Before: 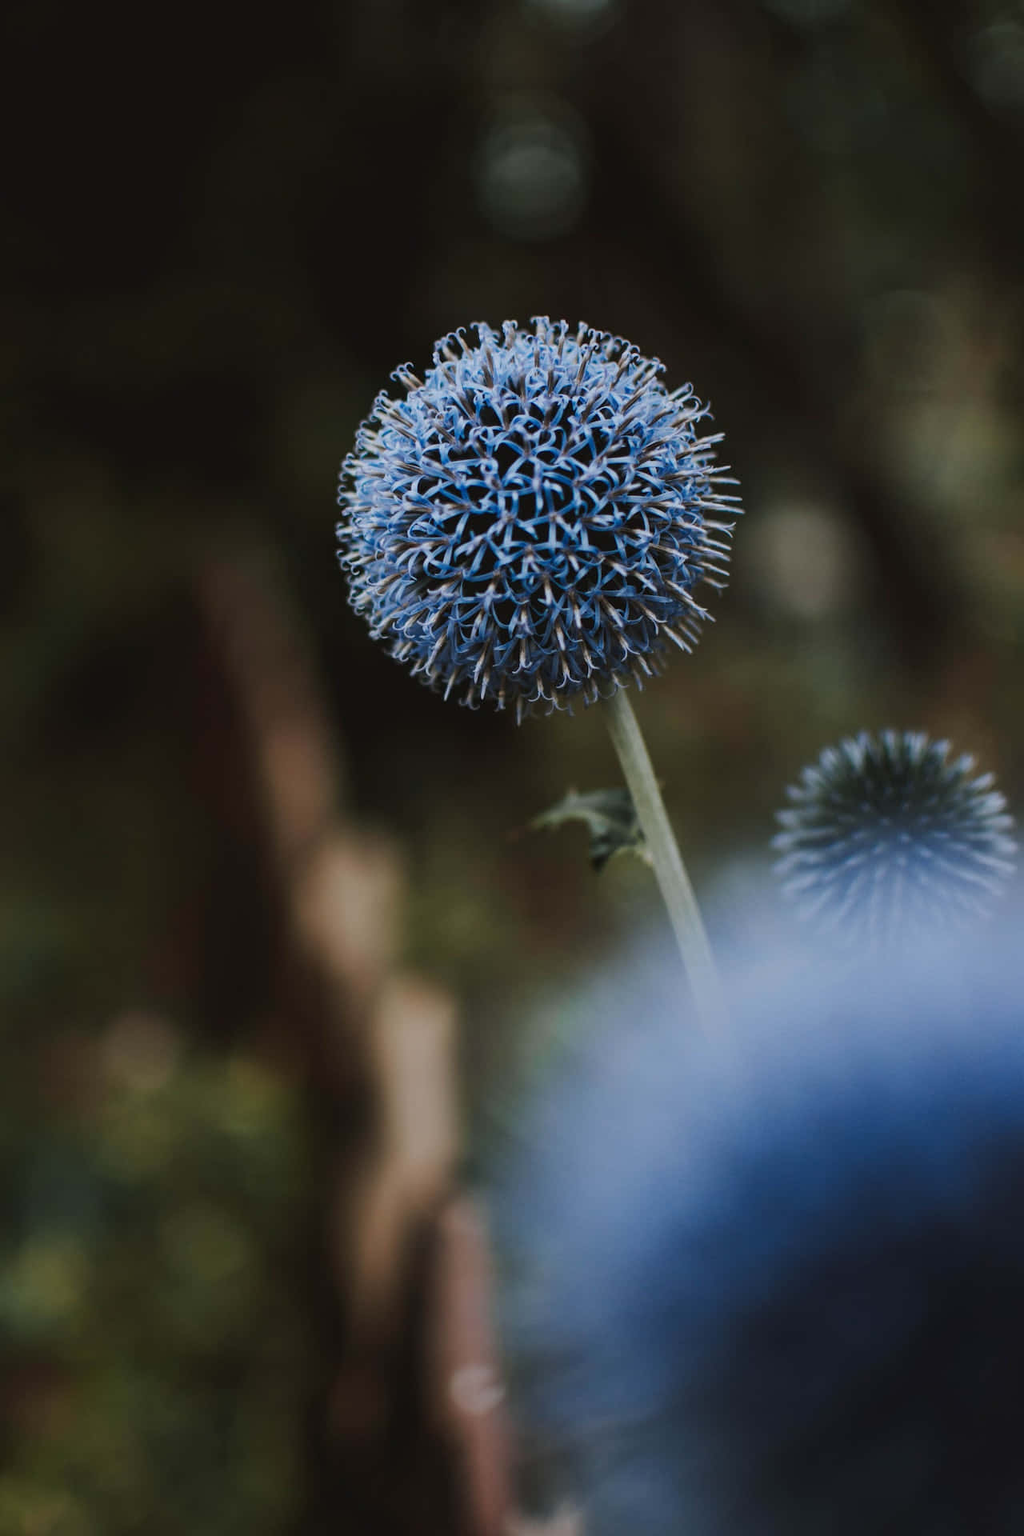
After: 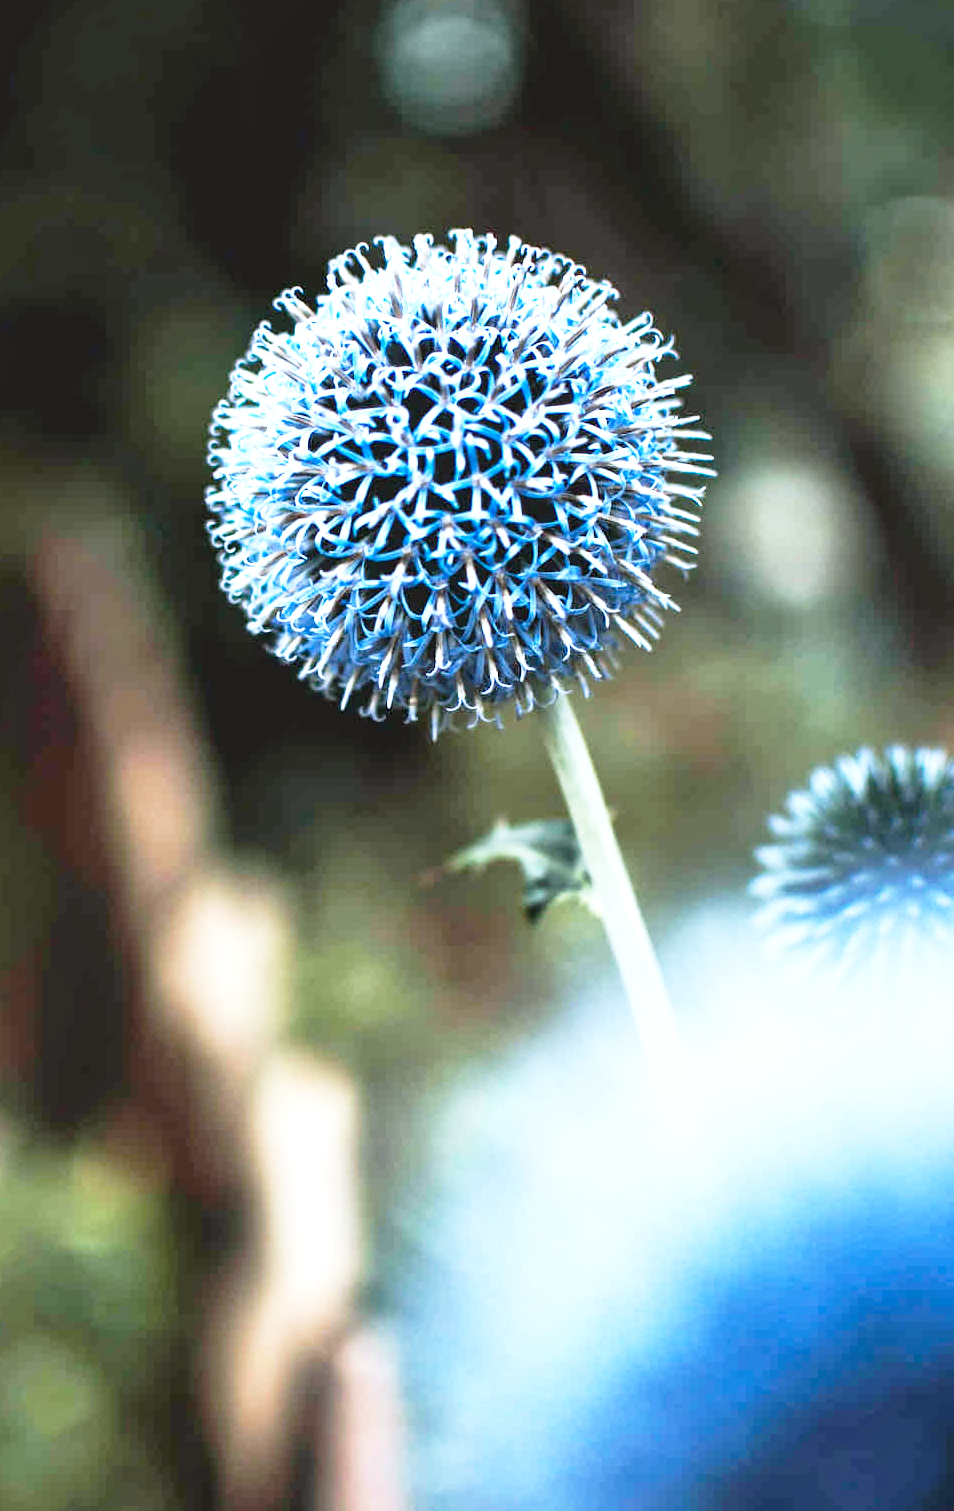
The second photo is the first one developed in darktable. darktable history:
local contrast: mode bilateral grid, contrast 21, coarseness 49, detail 119%, midtone range 0.2
crop: left 16.763%, top 8.646%, right 8.683%, bottom 12.609%
tone equalizer: edges refinement/feathering 500, mask exposure compensation -1.57 EV, preserve details no
levels: levels [0.016, 0.5, 0.996]
color calibration: illuminant F (fluorescent), F source F9 (Cool White Deluxe 4150 K) – high CRI, x 0.375, y 0.373, temperature 4154.19 K
exposure: black level correction 0, exposure 1.283 EV, compensate highlight preservation false
base curve: curves: ch0 [(0, 0) (0.012, 0.01) (0.073, 0.168) (0.31, 0.711) (0.645, 0.957) (1, 1)], preserve colors none
